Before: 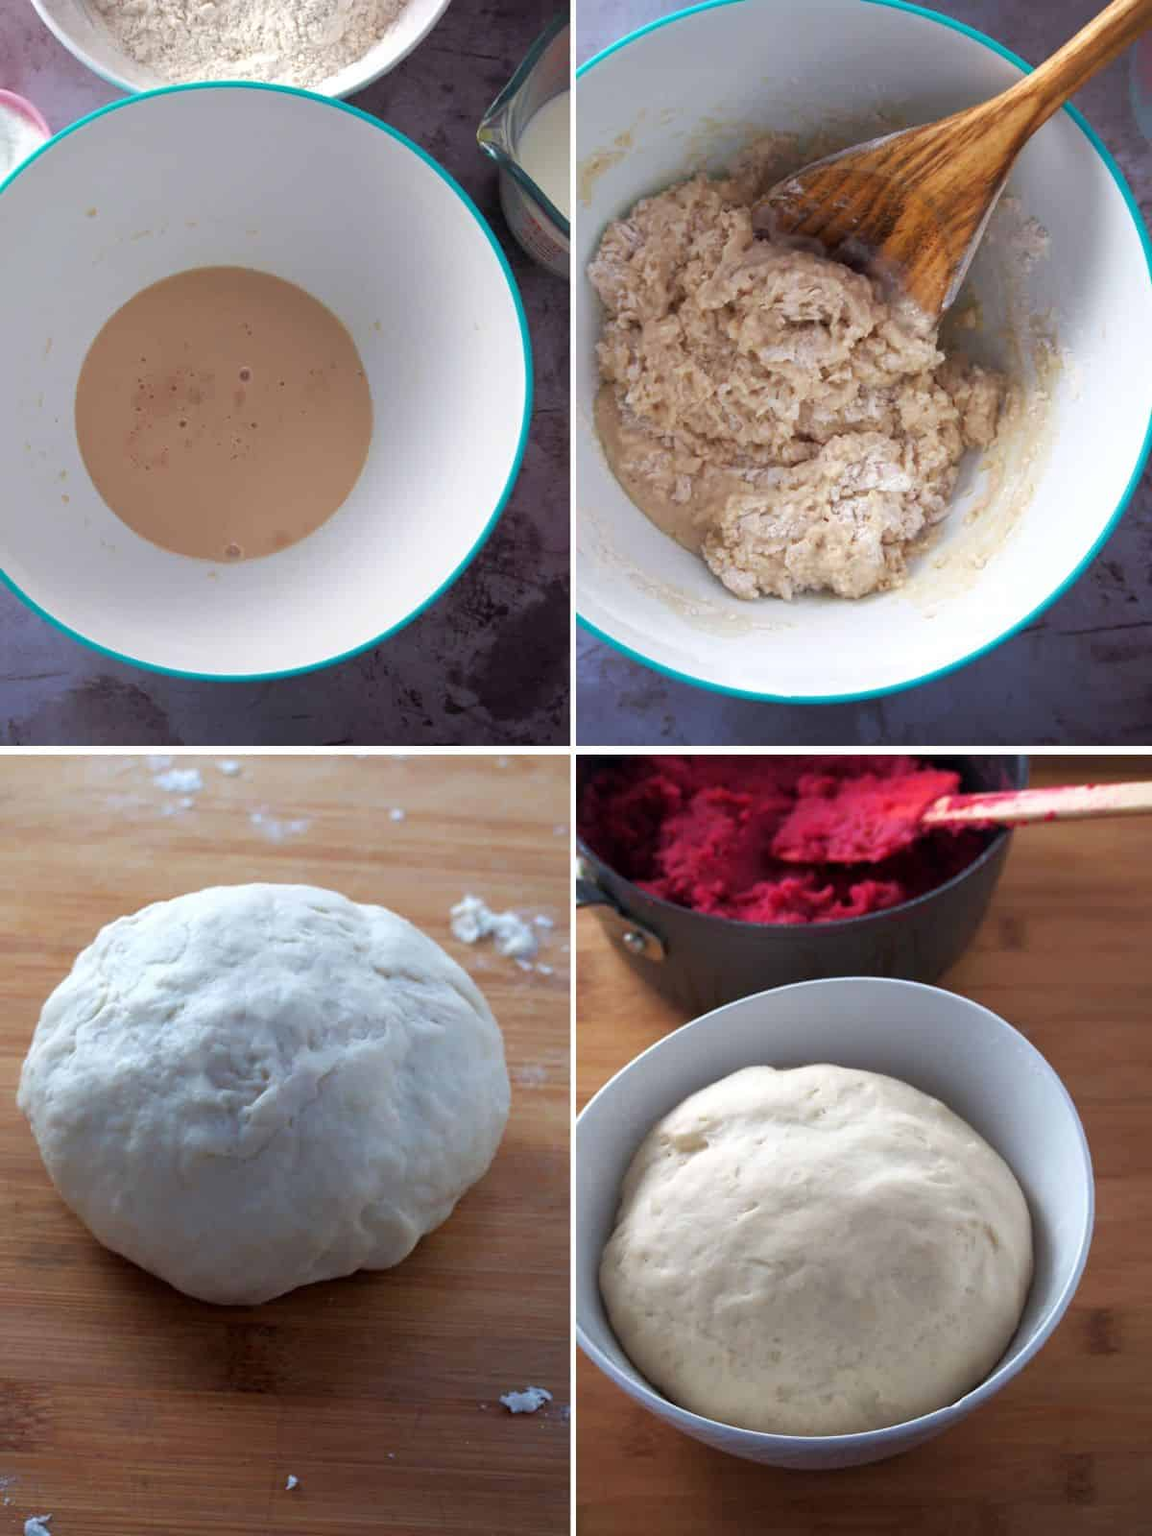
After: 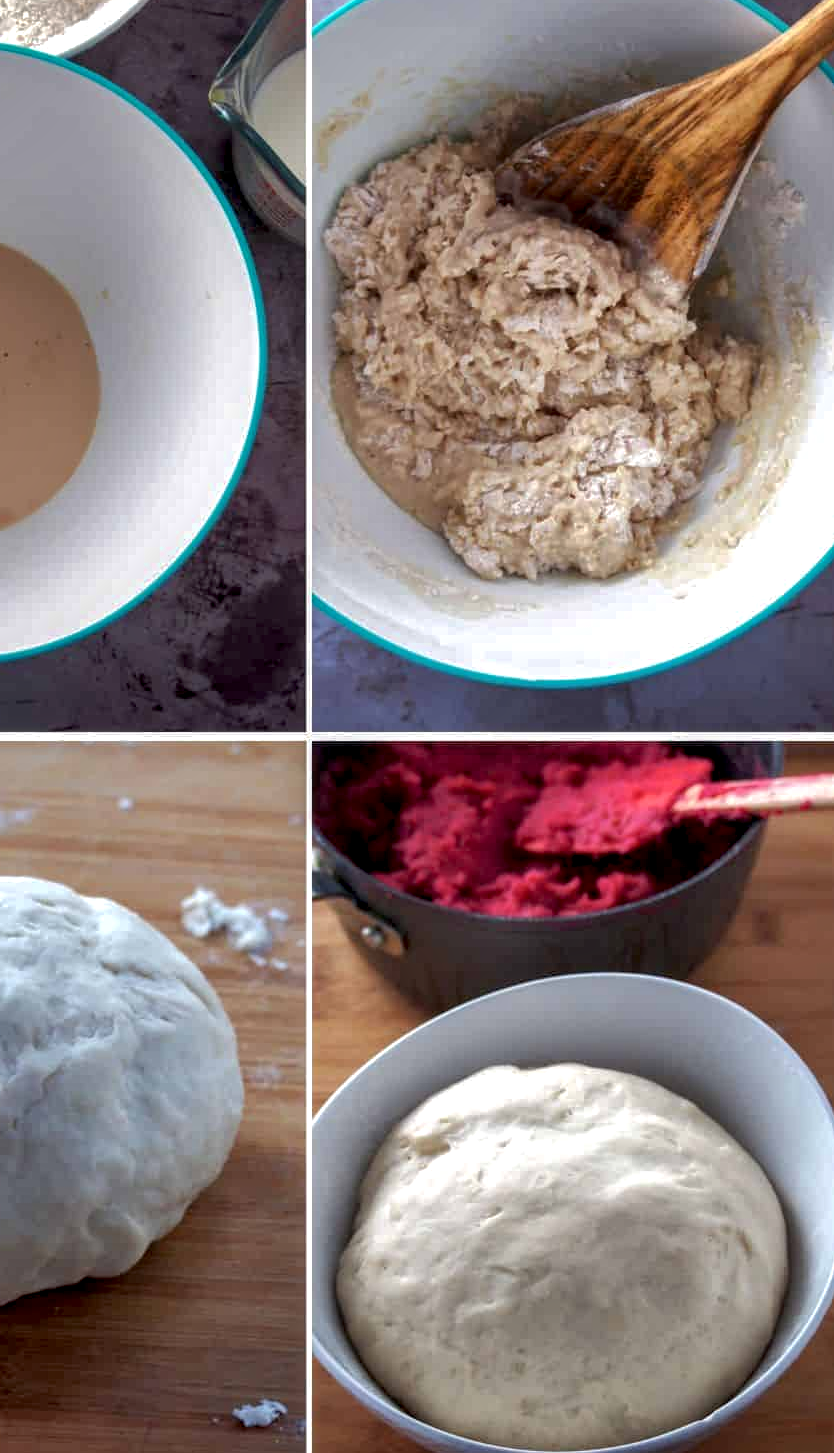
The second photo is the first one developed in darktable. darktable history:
shadows and highlights: highlights -60
crop and rotate: left 24.034%, top 2.838%, right 6.406%, bottom 6.299%
local contrast: highlights 60%, shadows 60%, detail 160%
